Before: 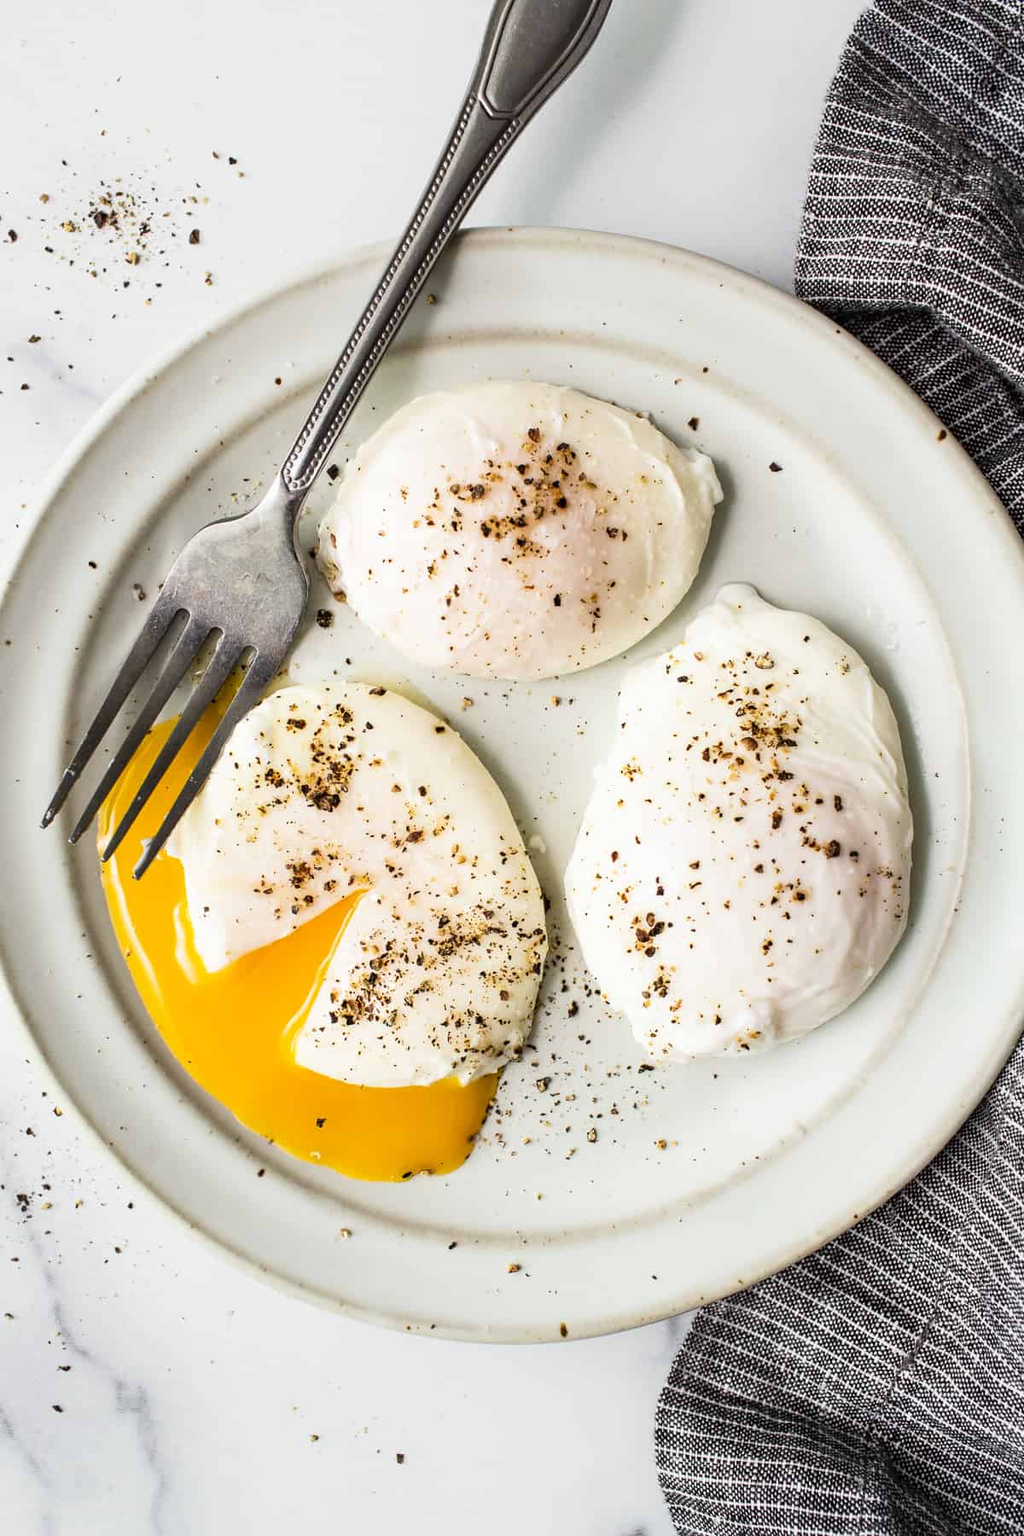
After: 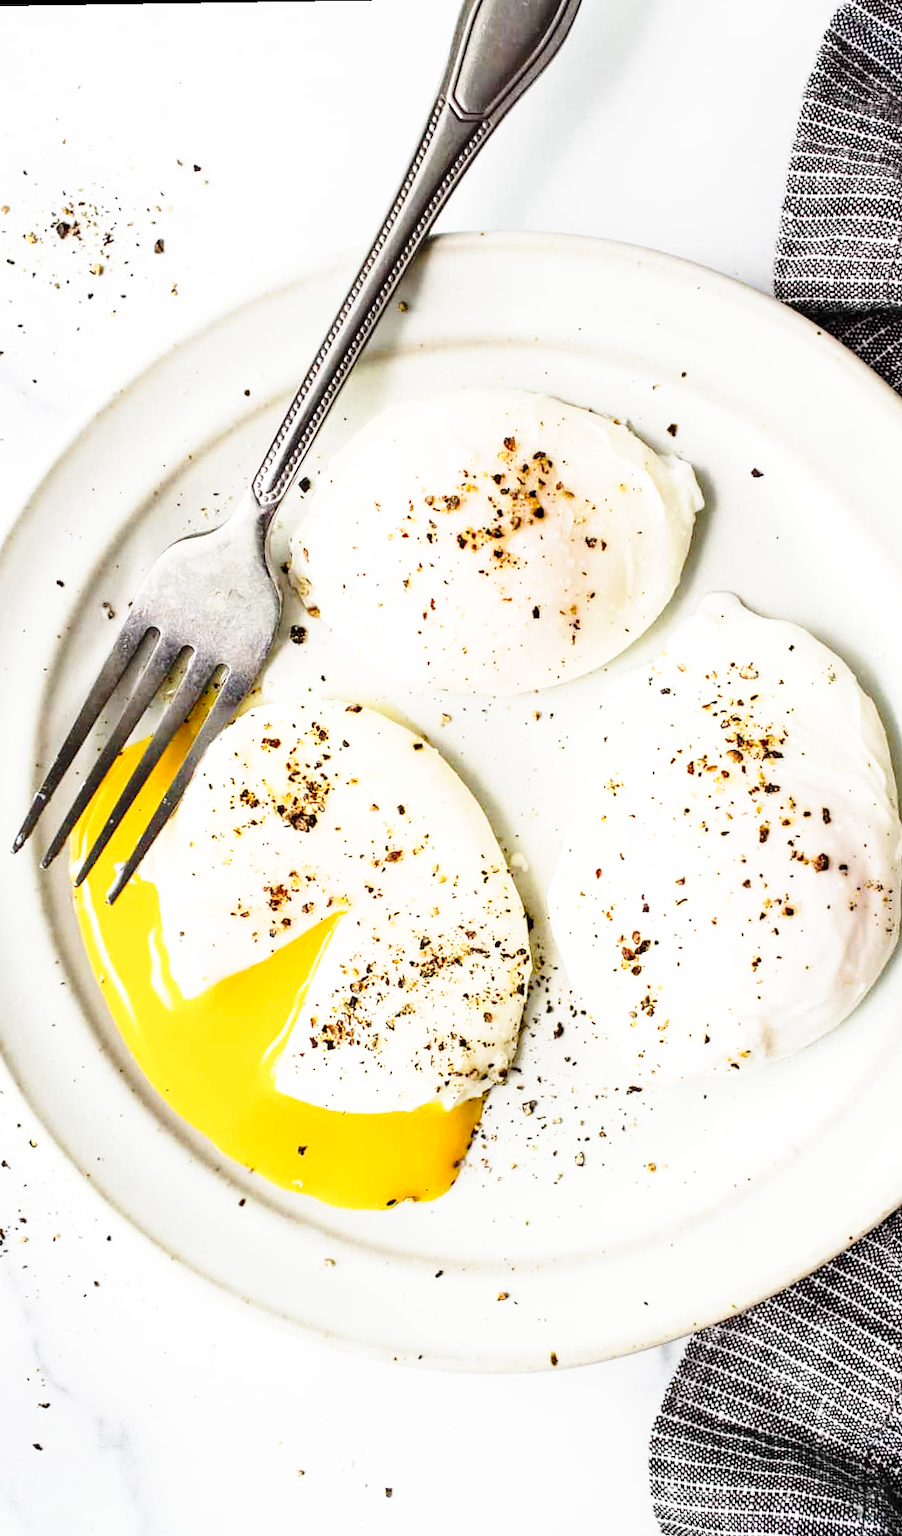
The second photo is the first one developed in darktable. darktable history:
crop and rotate: angle 0.875°, left 4.101%, top 0.602%, right 11.577%, bottom 2.543%
base curve: curves: ch0 [(0, 0) (0.028, 0.03) (0.105, 0.232) (0.387, 0.748) (0.754, 0.968) (1, 1)], preserve colors none
